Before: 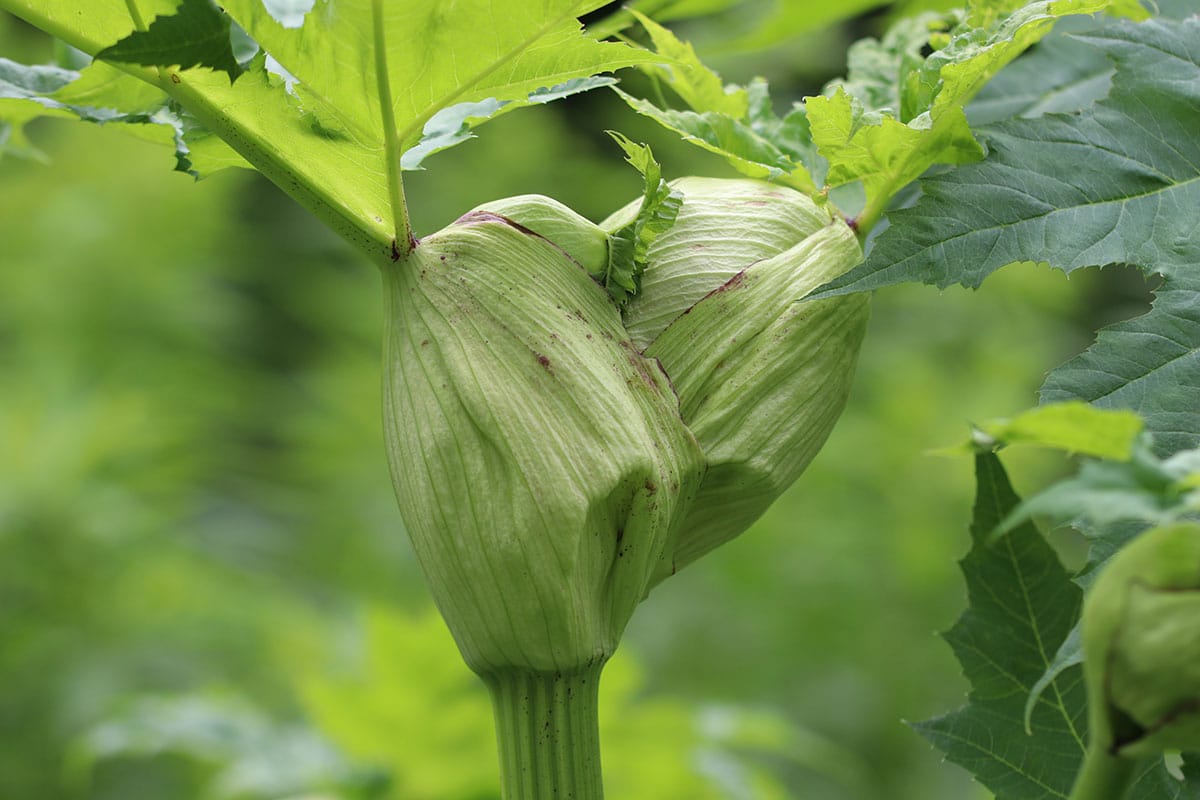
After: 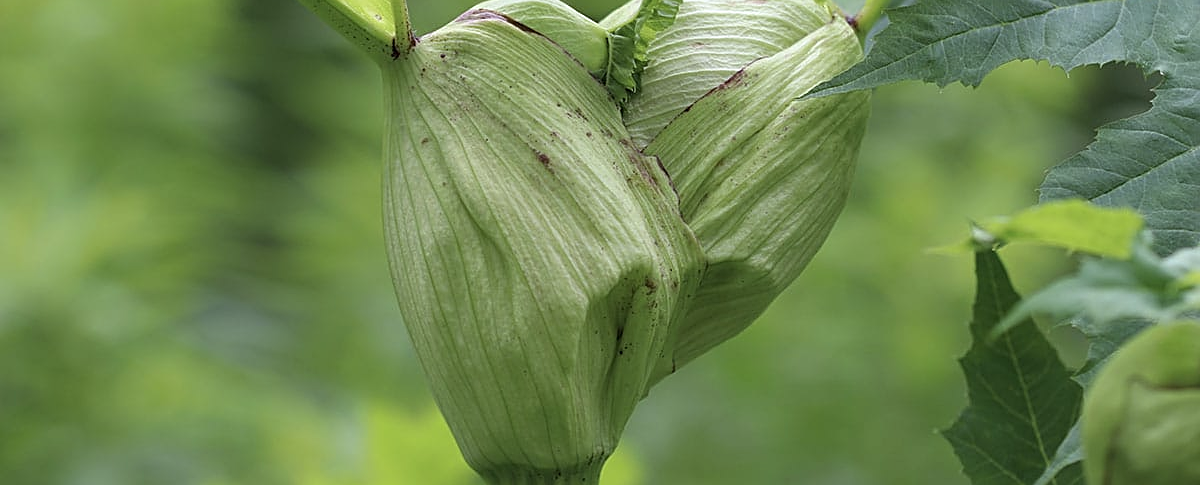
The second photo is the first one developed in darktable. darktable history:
sharpen: on, module defaults
color contrast: green-magenta contrast 0.84, blue-yellow contrast 0.86
white balance: red 0.974, blue 1.044
crop and rotate: top 25.357%, bottom 13.942%
